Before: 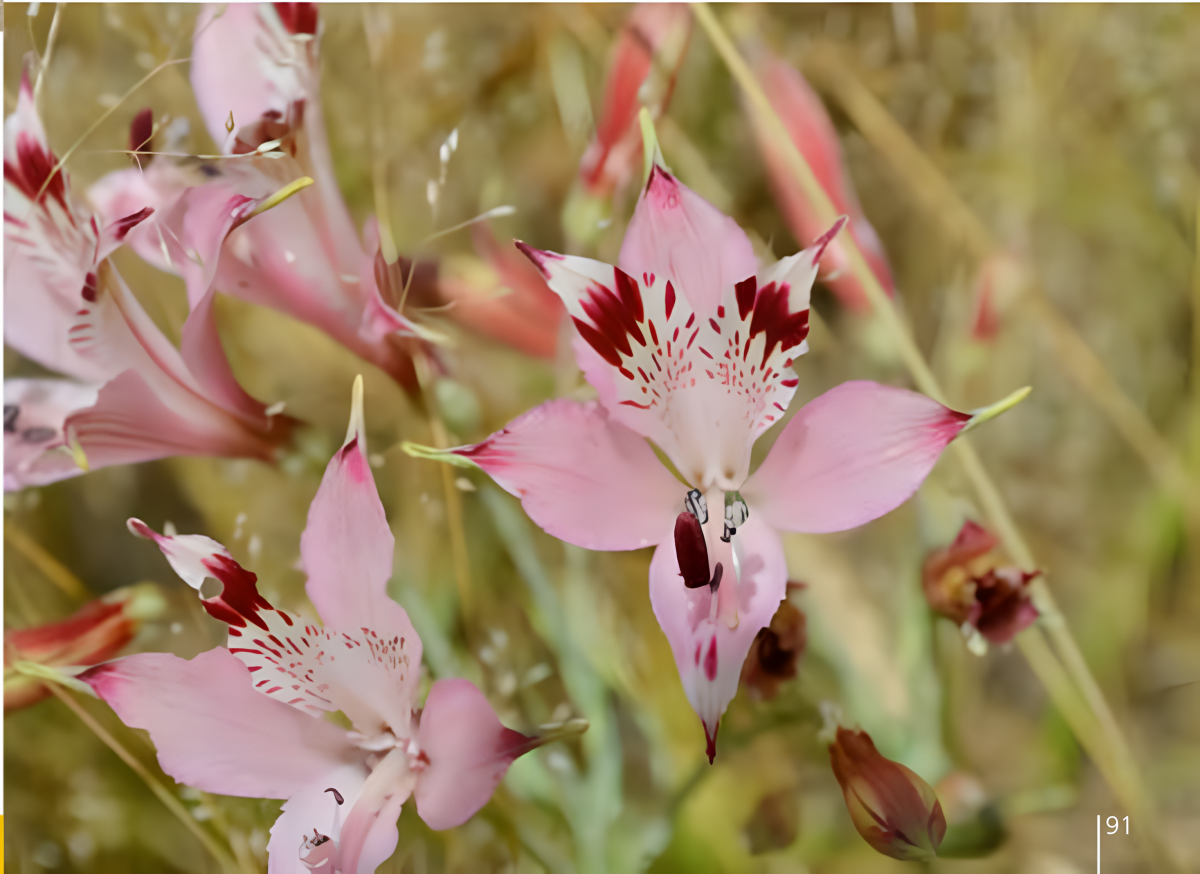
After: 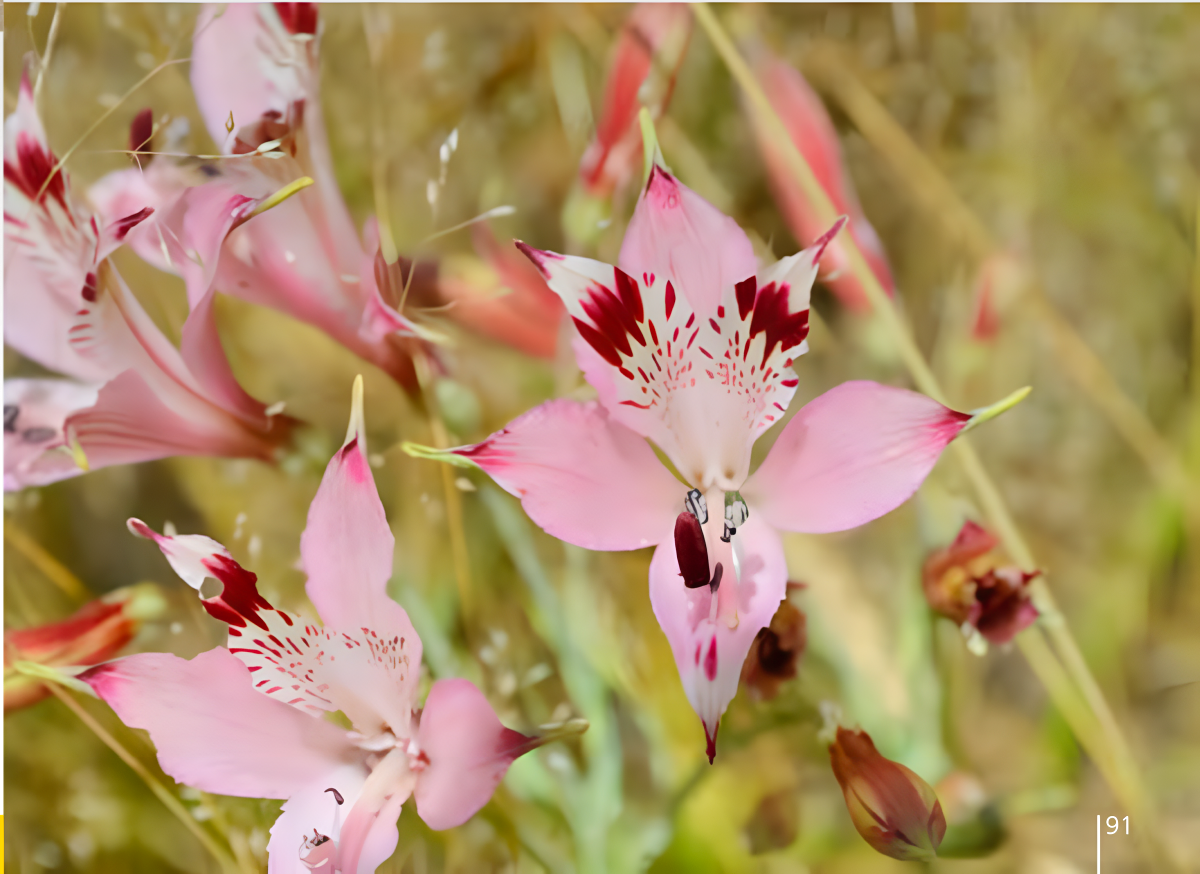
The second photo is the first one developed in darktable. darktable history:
contrast brightness saturation: contrast 0.07, brightness 0.08, saturation 0.18
exposure: exposure 0.29 EV, compensate highlight preservation false
graduated density: on, module defaults
